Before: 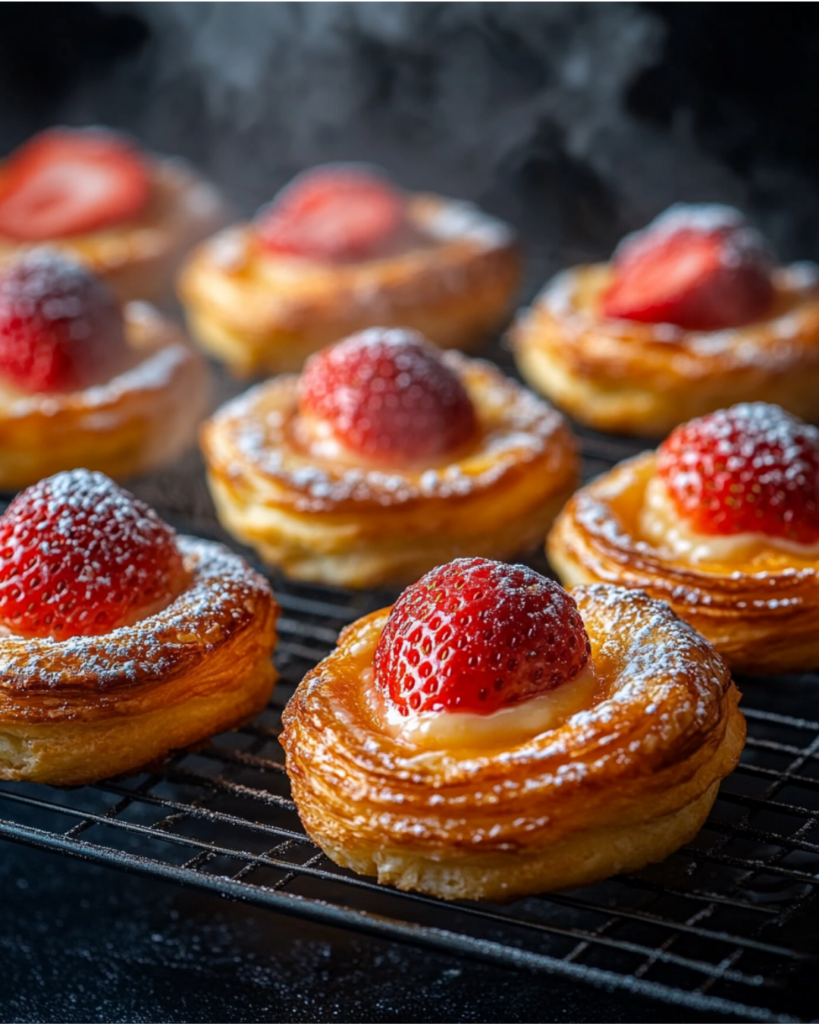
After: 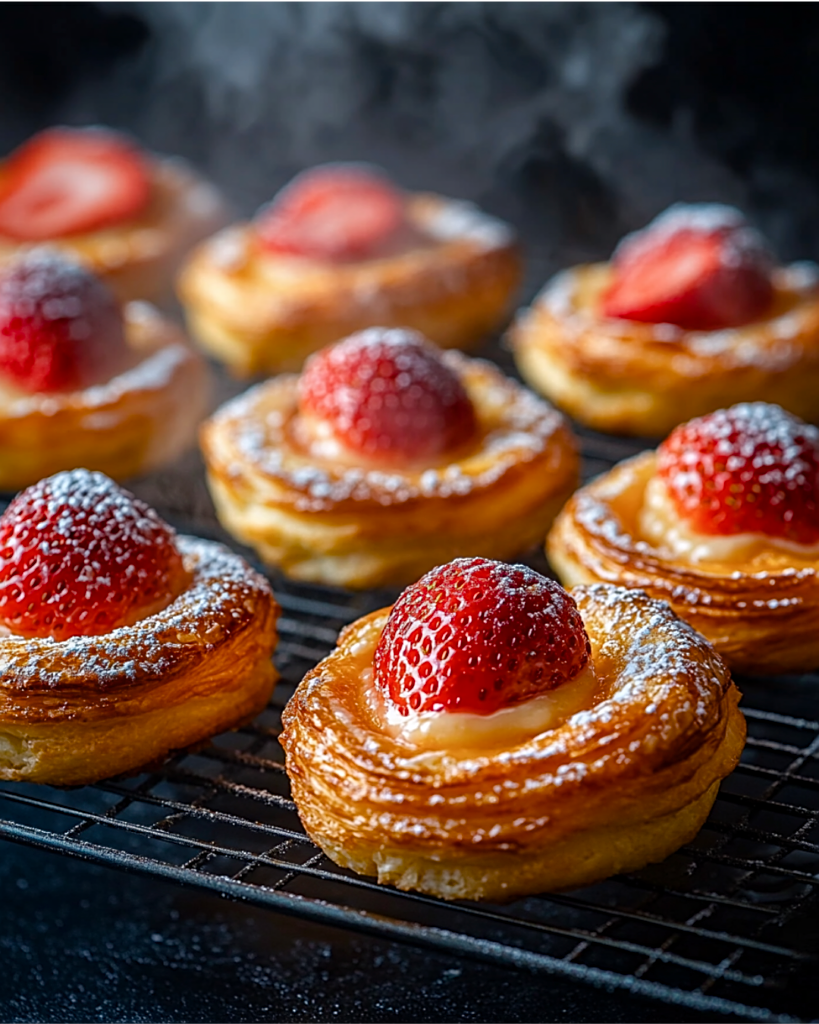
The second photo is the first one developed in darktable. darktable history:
color balance rgb: linear chroma grading › global chroma 9.956%, perceptual saturation grading › global saturation 0.079%, perceptual saturation grading › highlights -19.969%, perceptual saturation grading › shadows 19.584%, global vibrance 9.507%
sharpen: on, module defaults
